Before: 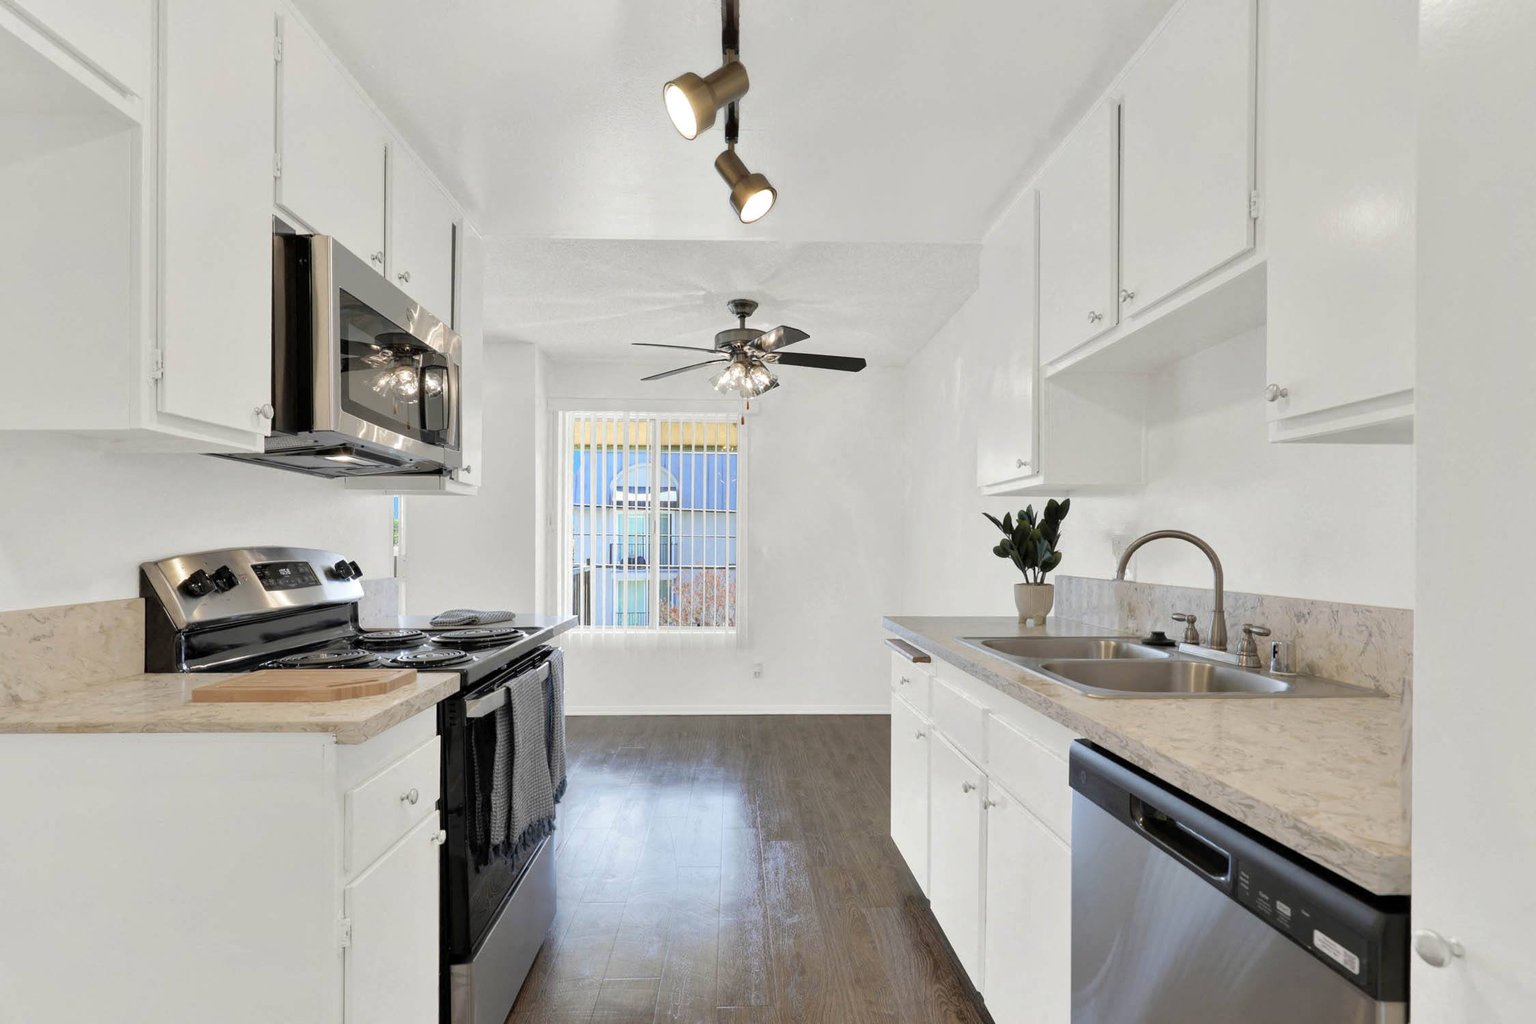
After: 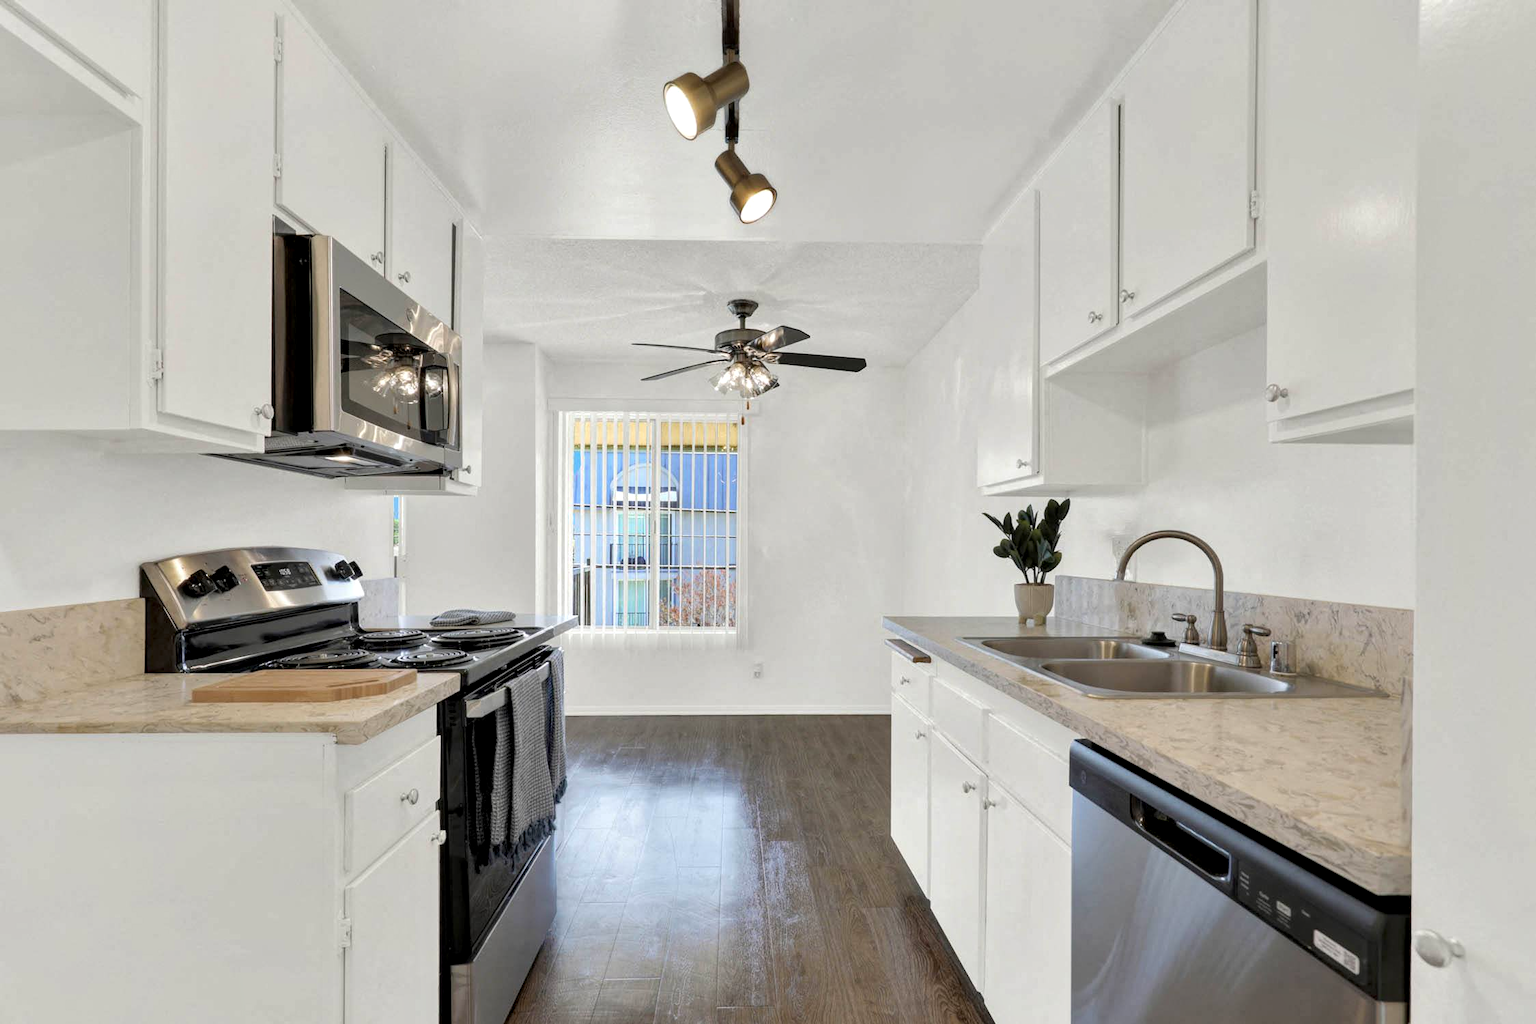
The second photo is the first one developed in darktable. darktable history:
local contrast: highlights 86%, shadows 79%
color balance rgb: shadows lift › hue 86°, perceptual saturation grading › global saturation 14.755%
